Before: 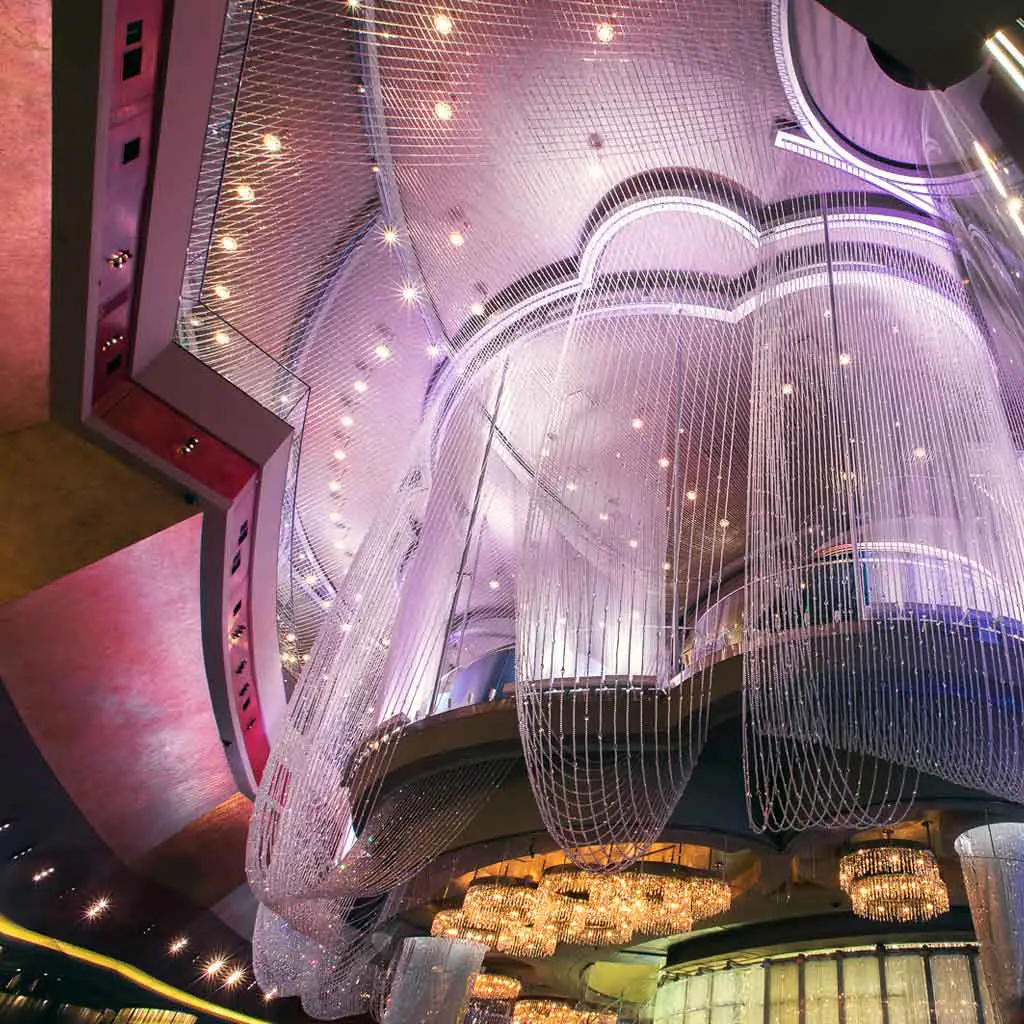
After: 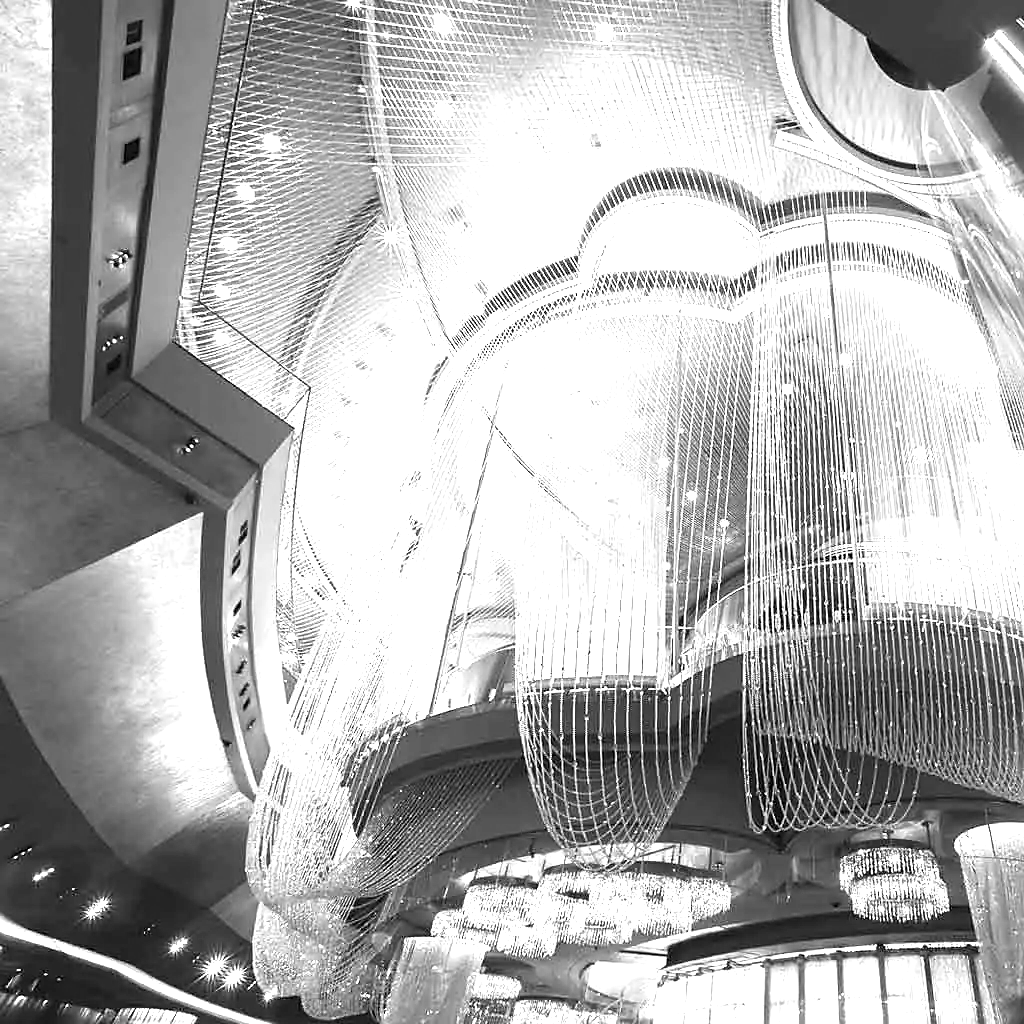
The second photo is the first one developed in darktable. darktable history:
sharpen: radius 1.458, amount 0.398, threshold 1.271
monochrome: on, module defaults
exposure: black level correction 0, exposure 1.675 EV, compensate exposure bias true, compensate highlight preservation false
